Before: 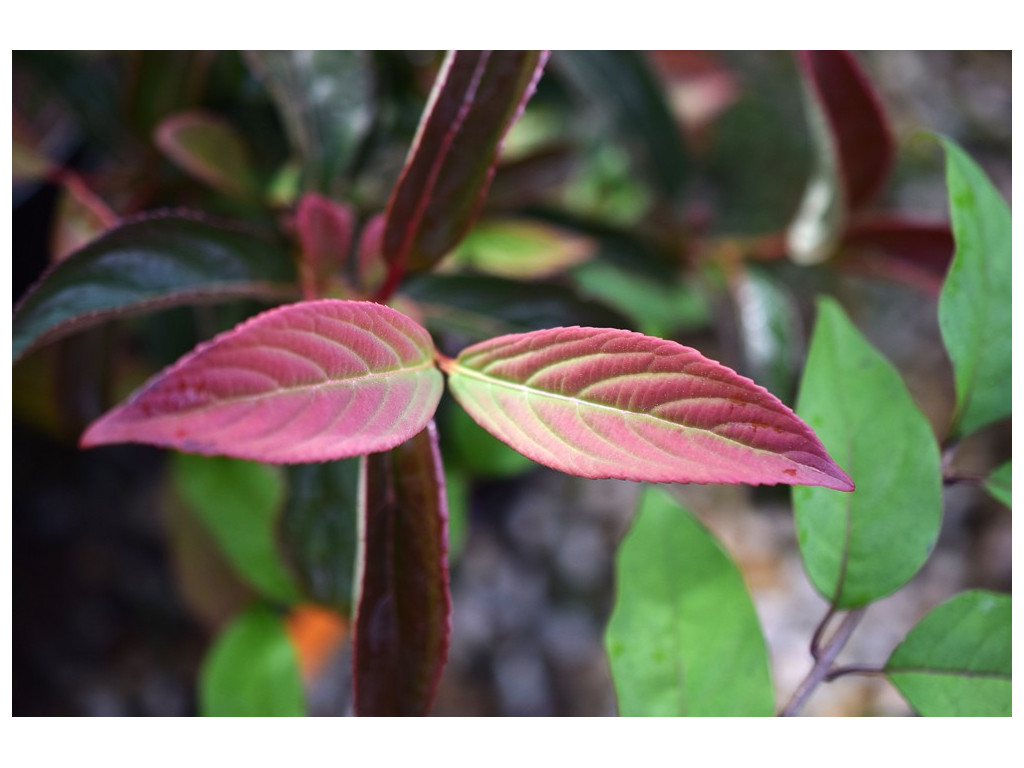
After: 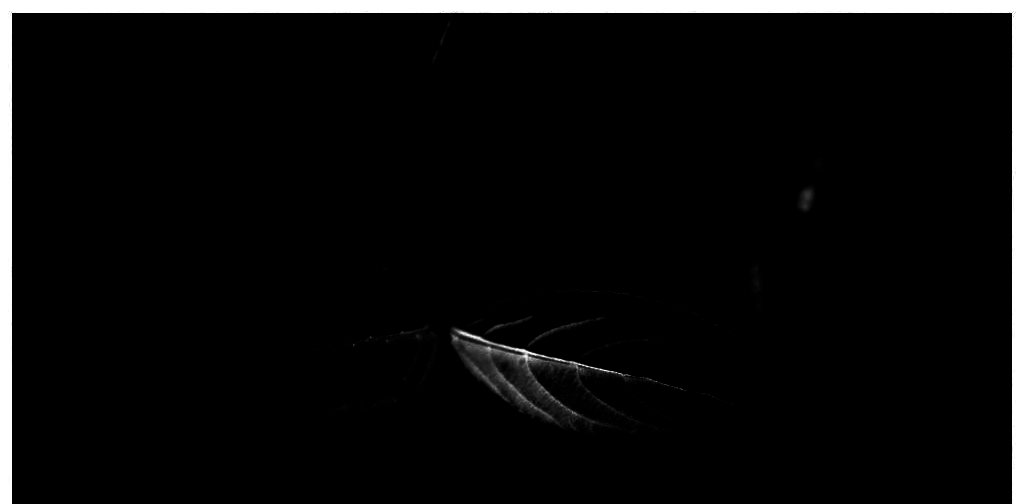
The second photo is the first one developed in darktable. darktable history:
crop and rotate: top 4.848%, bottom 29.503%
levels: levels [0.721, 0.937, 0.997]
monochrome: on, module defaults
